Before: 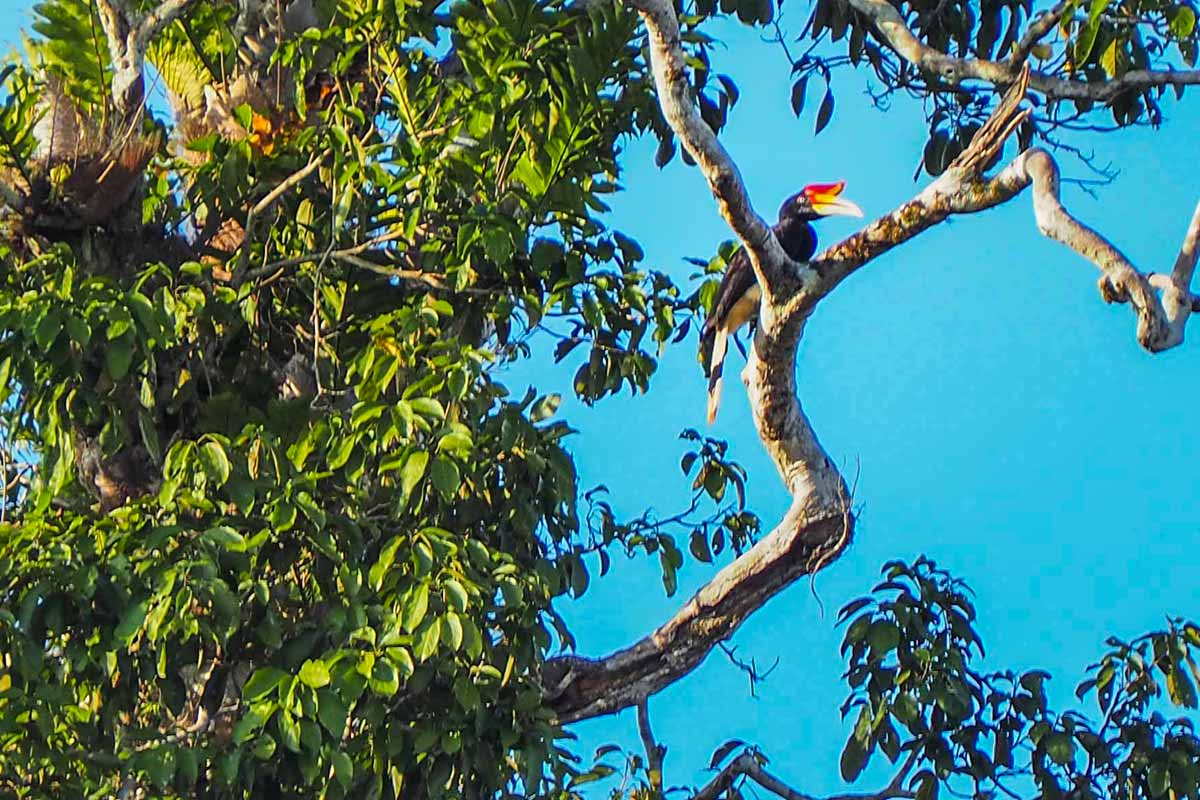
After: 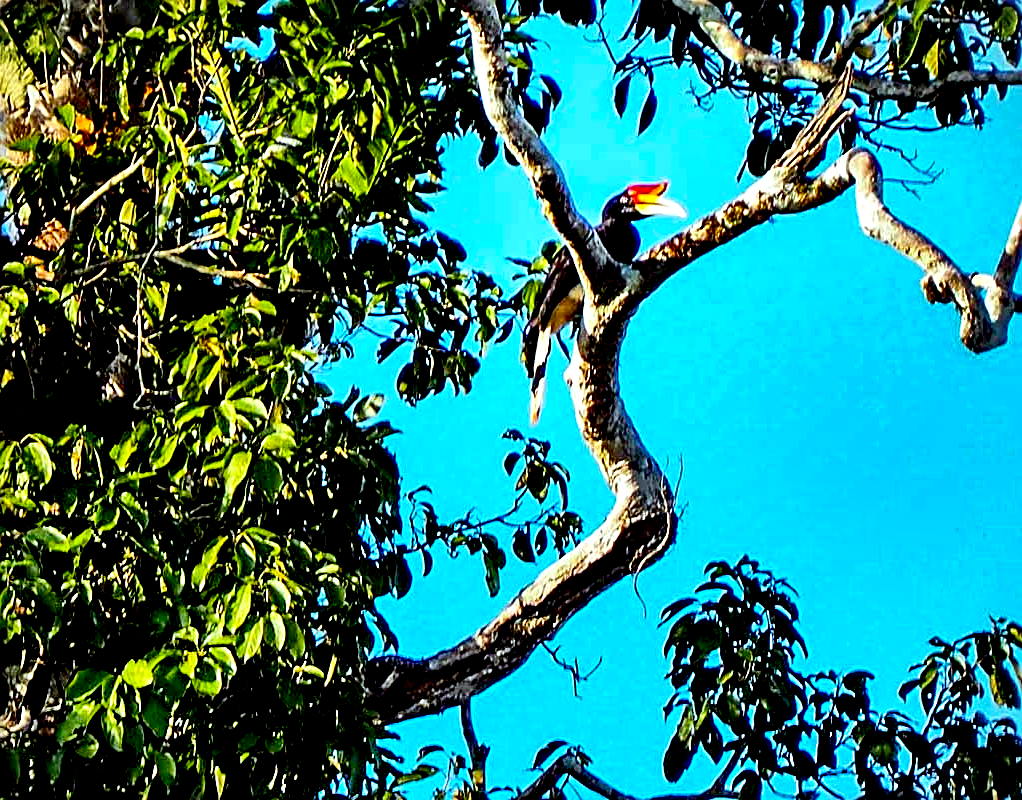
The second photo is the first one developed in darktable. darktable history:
exposure: black level correction 0.056, compensate highlight preservation false
crop and rotate: left 14.819%
sharpen: on, module defaults
color correction: highlights a* -5.07, highlights b* -3.35, shadows a* 3.76, shadows b* 4.24
shadows and highlights: shadows 30.58, highlights -62.72, soften with gaussian
vignetting: fall-off start 100.57%, fall-off radius 72.22%, brightness -0.575, width/height ratio 1.176, unbound false
tone equalizer: -8 EV -0.749 EV, -7 EV -0.669 EV, -6 EV -0.562 EV, -5 EV -0.371 EV, -3 EV 0.377 EV, -2 EV 0.6 EV, -1 EV 0.693 EV, +0 EV 0.76 EV, edges refinement/feathering 500, mask exposure compensation -1.57 EV, preserve details no
